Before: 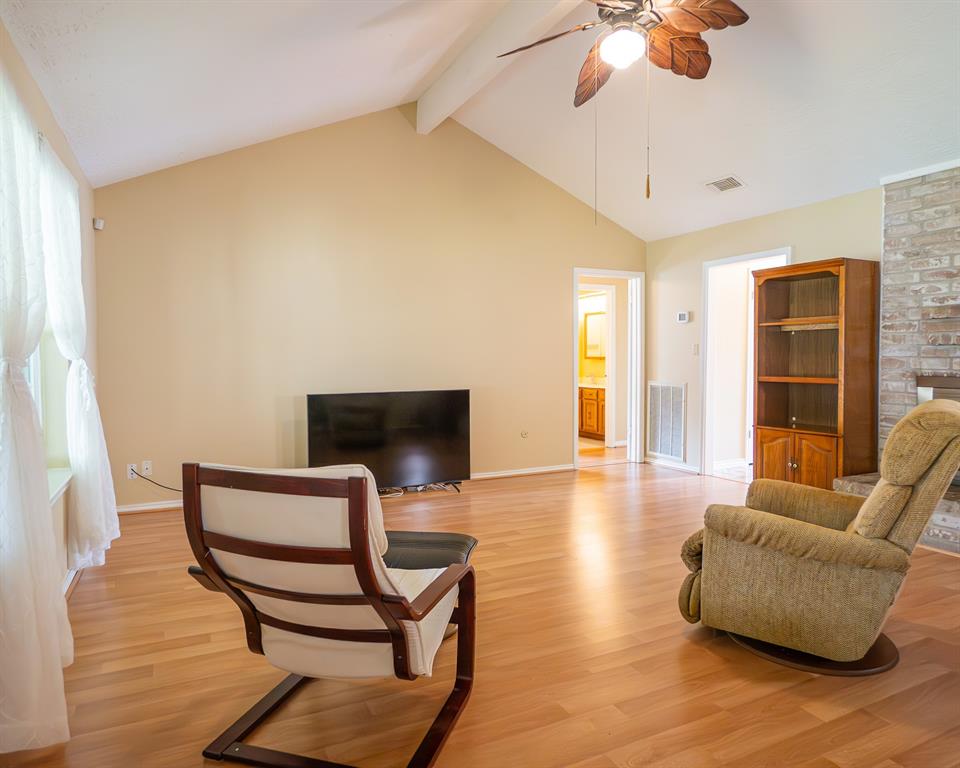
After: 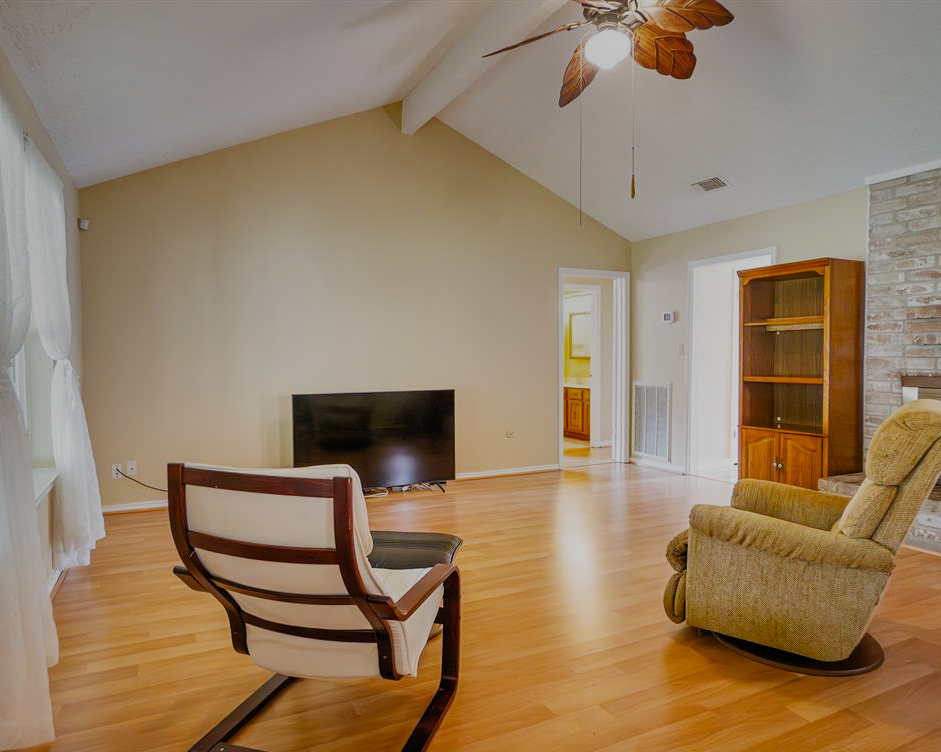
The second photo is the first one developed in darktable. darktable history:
color balance rgb: linear chroma grading › global chroma 8.896%, perceptual saturation grading › global saturation 1.917%, perceptual saturation grading › highlights -2.7%, perceptual saturation grading › mid-tones 3.872%, perceptual saturation grading › shadows 7.448%, global vibrance 9.67%
shadows and highlights: shadows 20.88, highlights -81.97, soften with gaussian
filmic rgb: black relative exposure -7.97 EV, white relative exposure 3.79 EV, hardness 4.39, preserve chrominance no, color science v5 (2021), iterations of high-quality reconstruction 0, contrast in shadows safe, contrast in highlights safe
crop: left 1.646%, right 0.28%, bottom 1.984%
